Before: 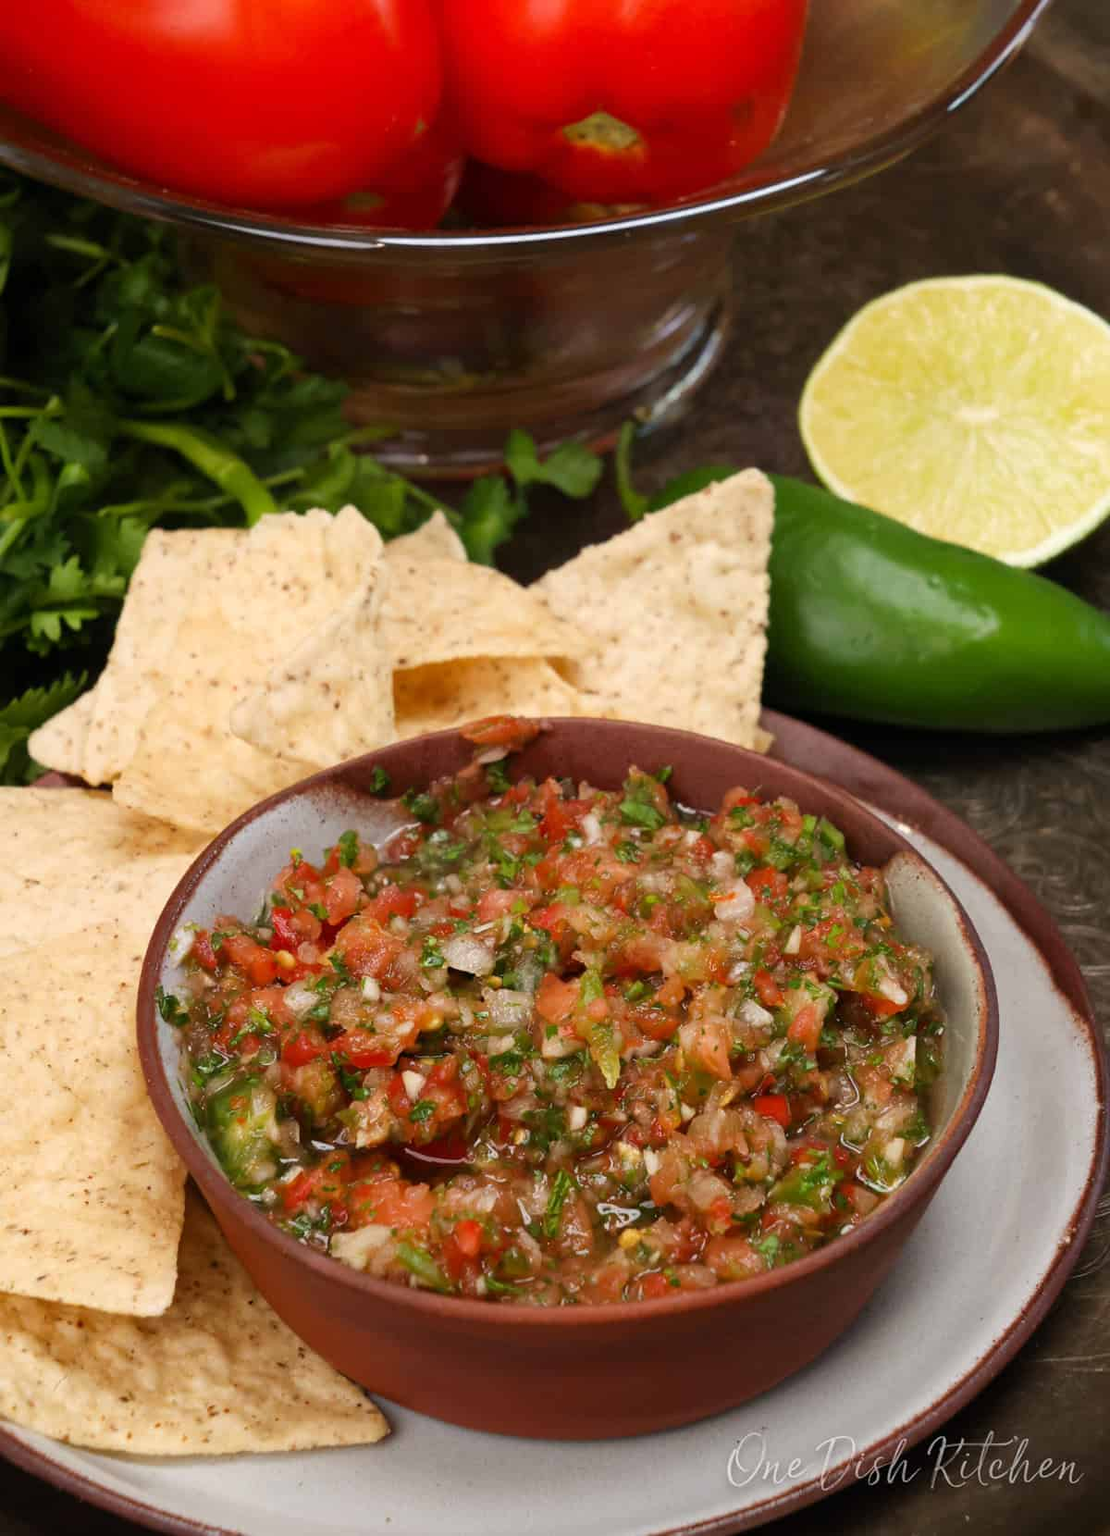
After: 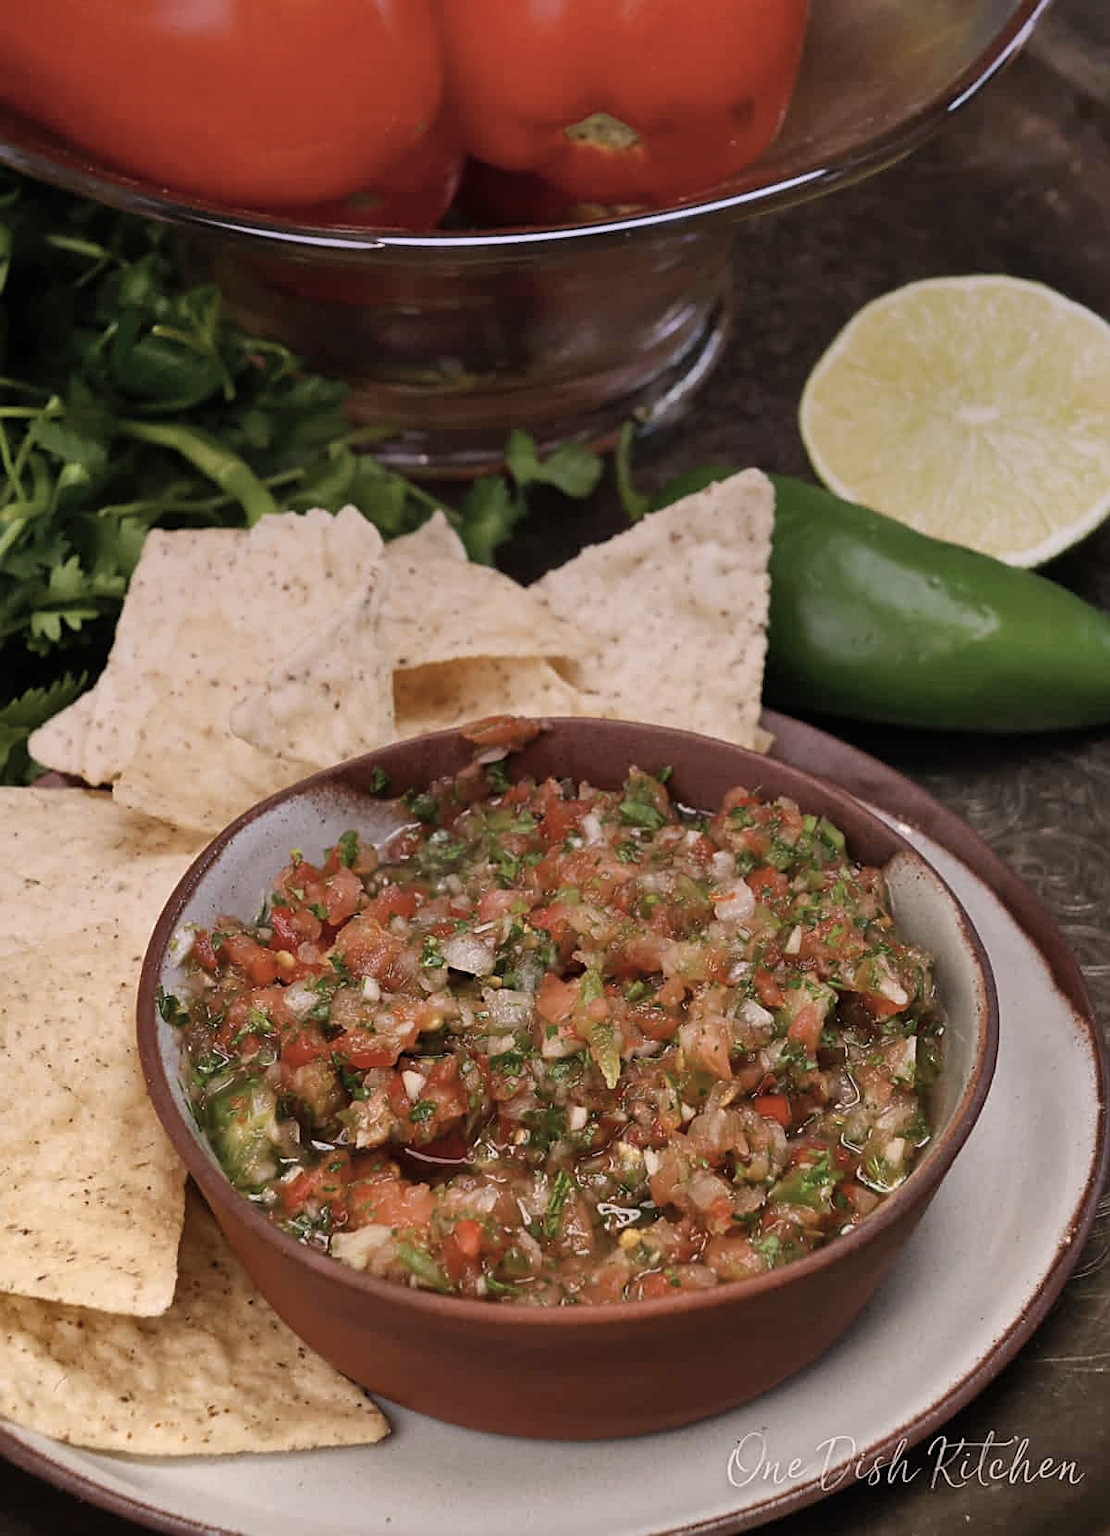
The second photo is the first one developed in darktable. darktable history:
color correction: highlights a* 5.59, highlights b* 5.24, saturation 0.68
sharpen: on, module defaults
shadows and highlights: soften with gaussian
graduated density: hue 238.83°, saturation 50%
